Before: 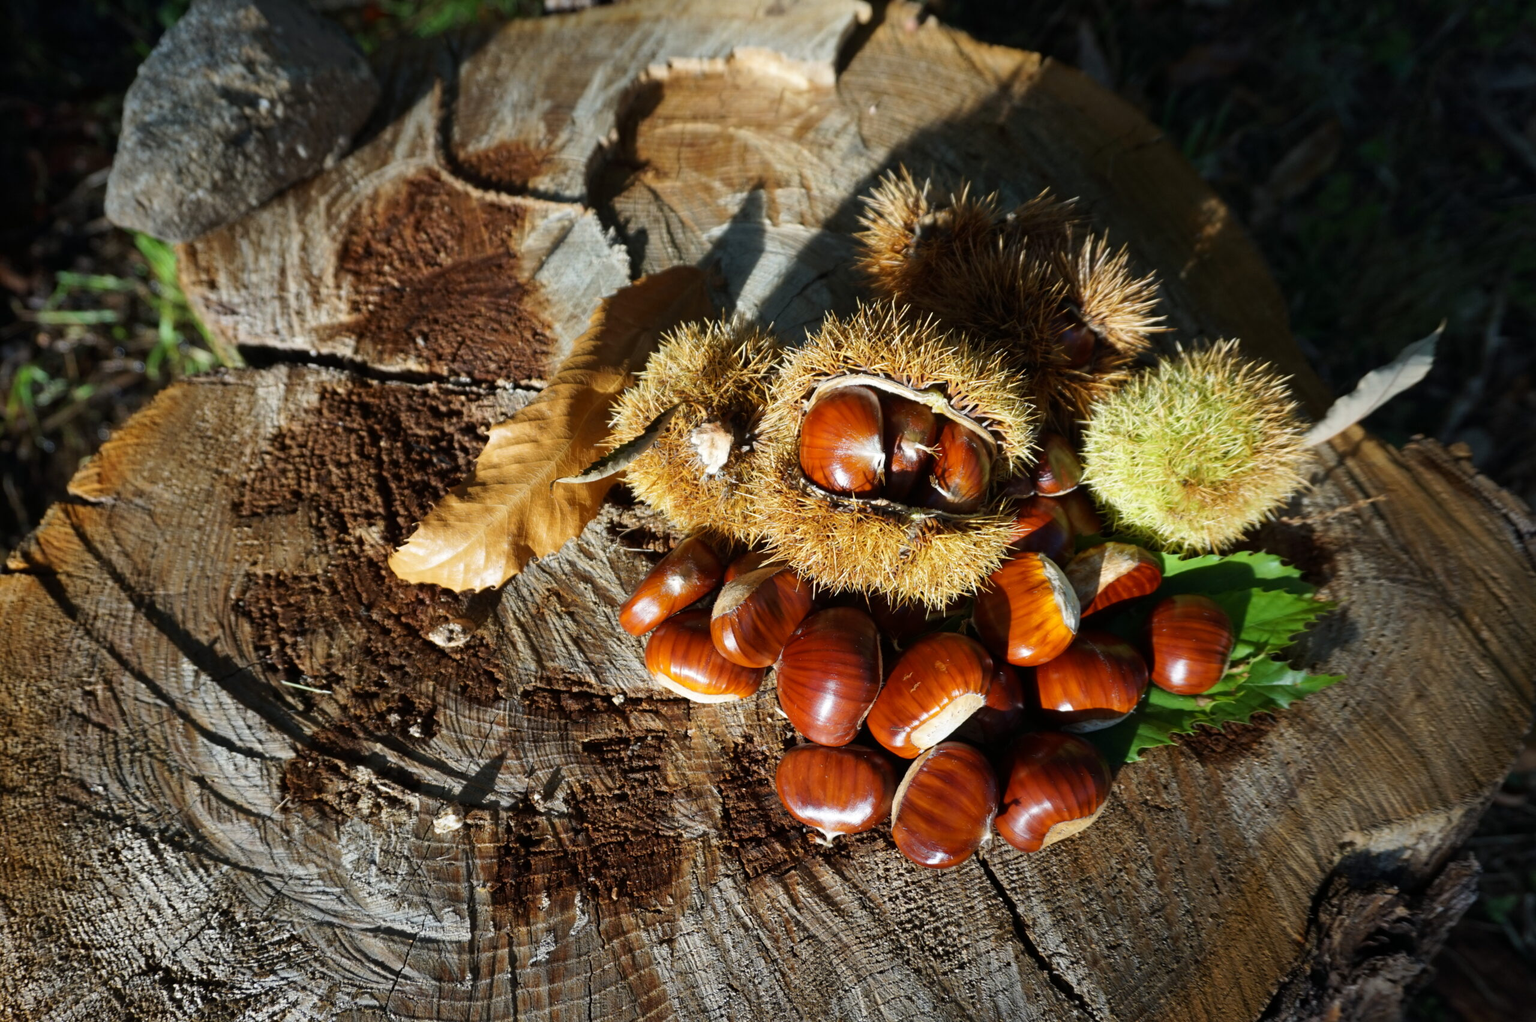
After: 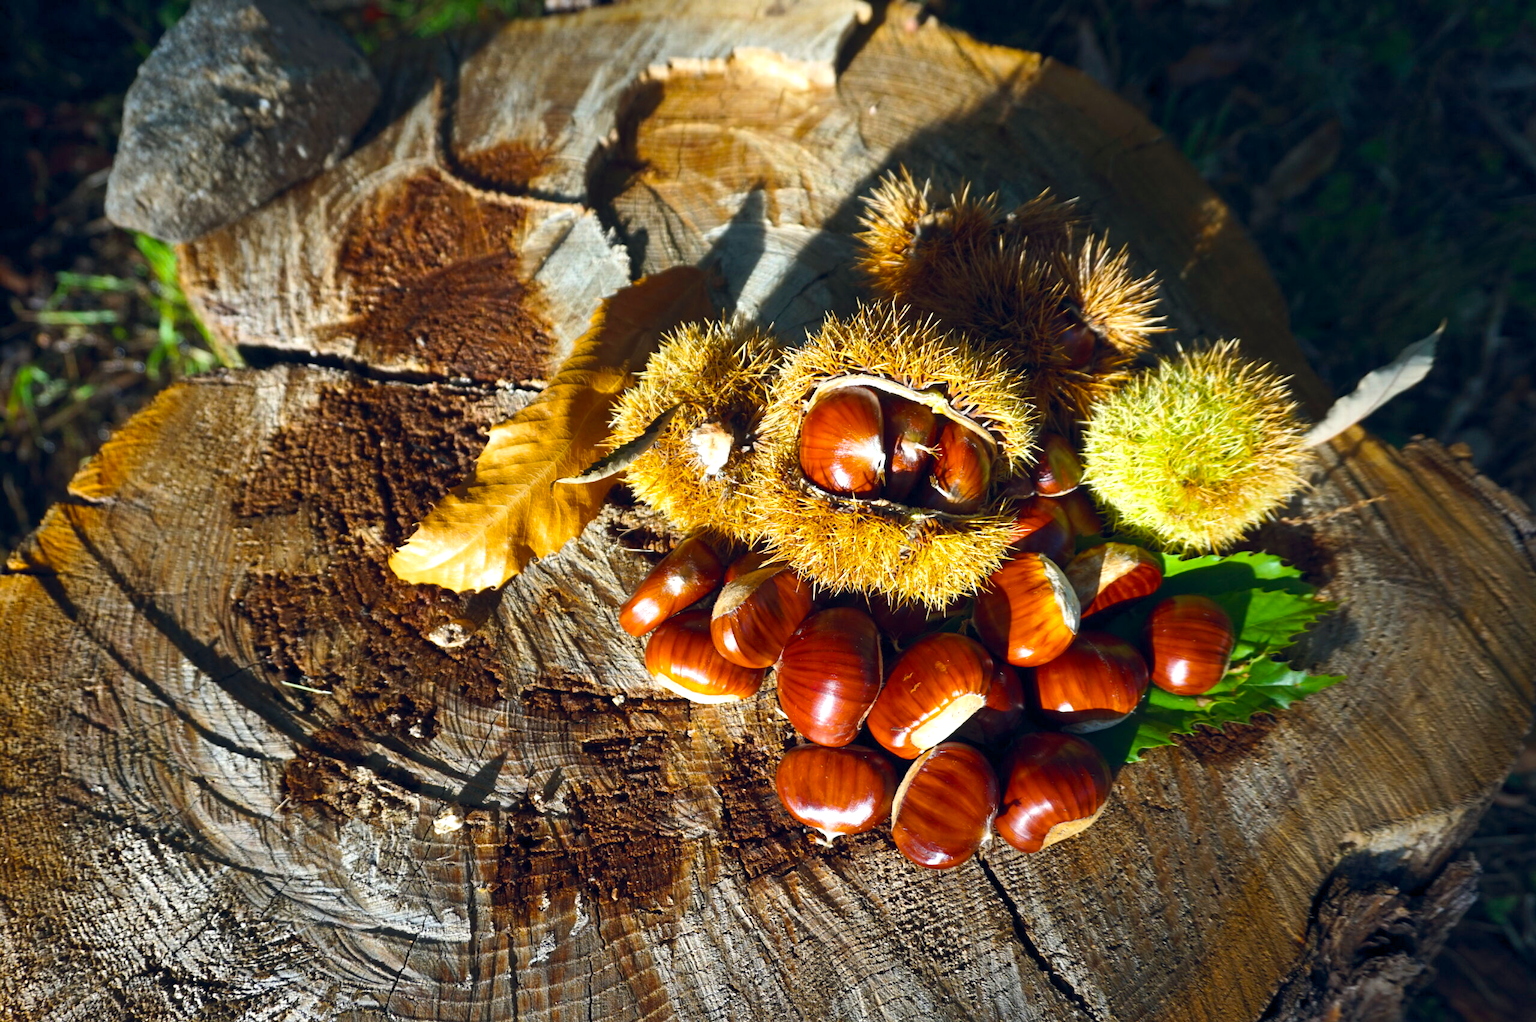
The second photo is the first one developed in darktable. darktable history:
exposure: exposure 0.375 EV, compensate highlight preservation false
color balance rgb: shadows lift › chroma 0.802%, shadows lift › hue 111.45°, global offset › chroma 0.054%, global offset › hue 253.88°, perceptual saturation grading › global saturation 33.723%, perceptual brilliance grading › global brilliance 15.623%, perceptual brilliance grading › shadows -35.471%, contrast -19.609%
